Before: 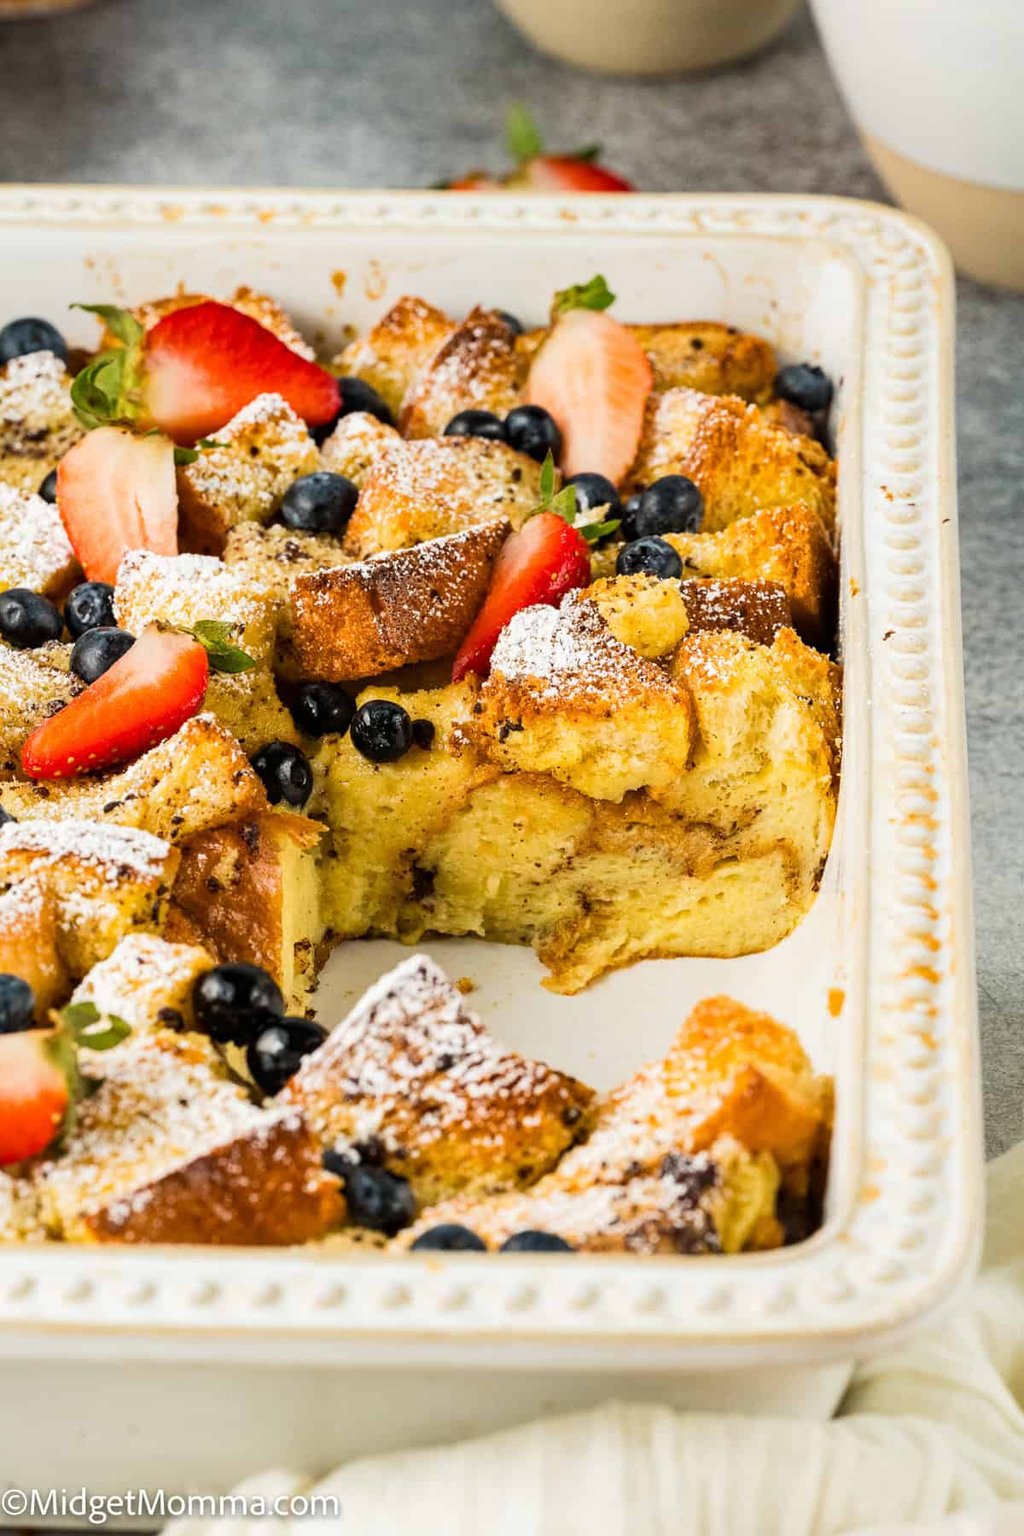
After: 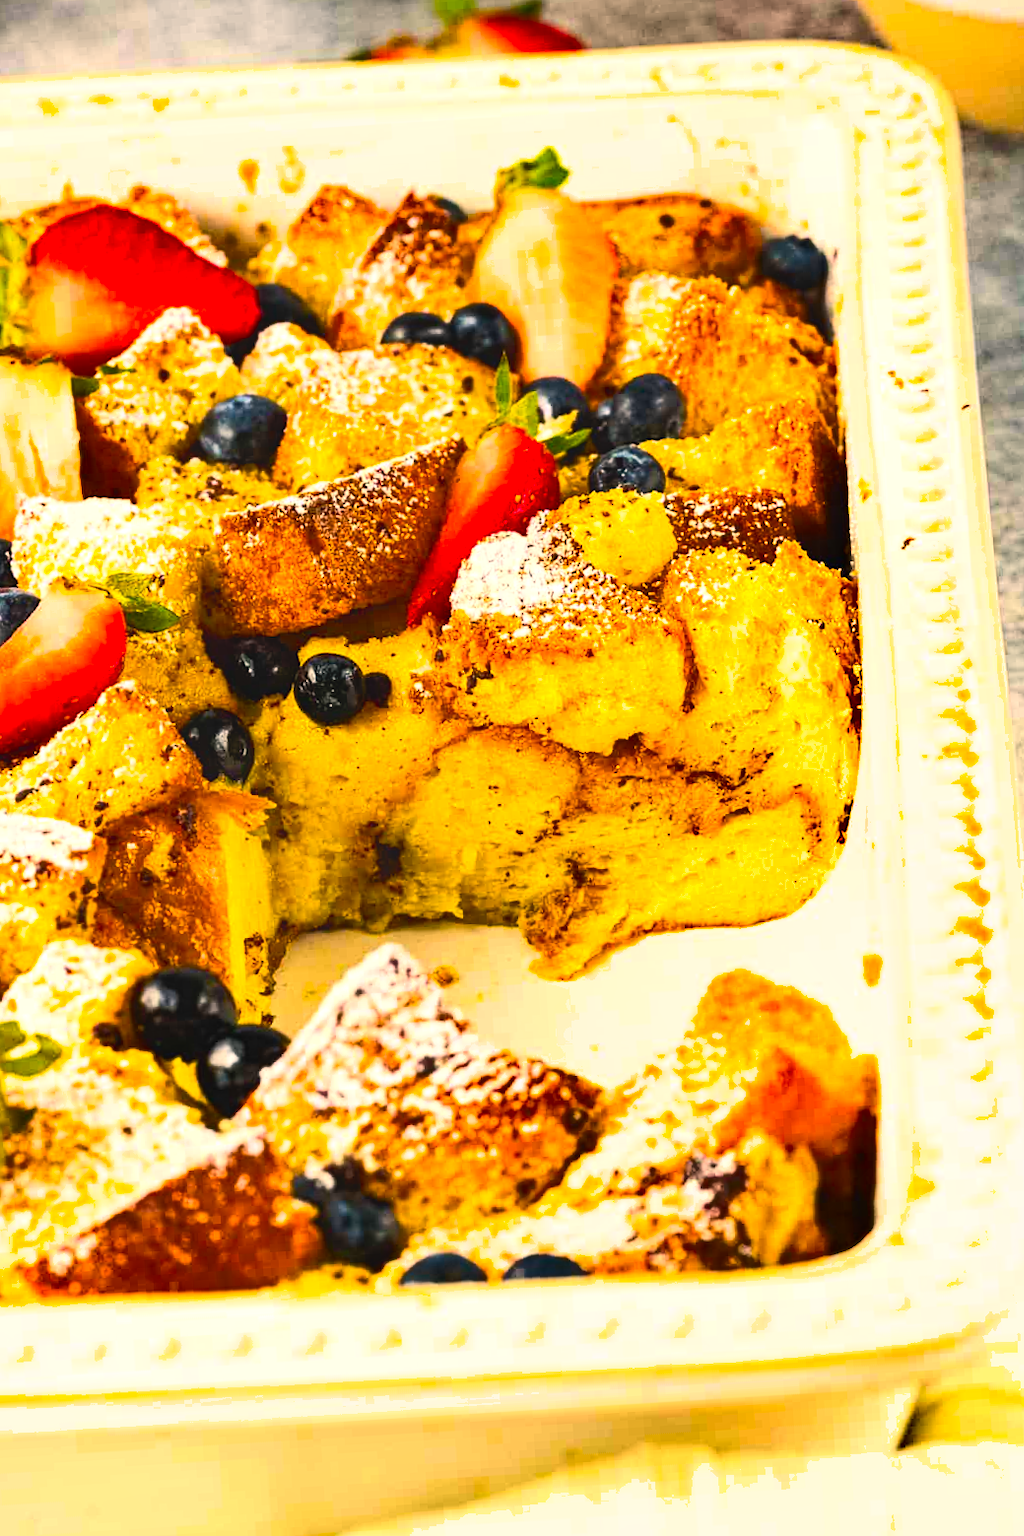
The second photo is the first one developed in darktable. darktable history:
crop and rotate: angle 3.47°, left 5.595%, top 5.688%
shadows and highlights: highlights color adjustment 45.73%, soften with gaussian
contrast equalizer: octaves 7, y [[0.439, 0.44, 0.442, 0.457, 0.493, 0.498], [0.5 ×6], [0.5 ×6], [0 ×6], [0 ×6]]
color balance rgb: highlights gain › chroma 3.332%, highlights gain › hue 56.2°, perceptual saturation grading › global saturation 30.768%, perceptual brilliance grading › global brilliance -5.439%, perceptual brilliance grading › highlights 24.565%, perceptual brilliance grading › mid-tones 6.892%, perceptual brilliance grading › shadows -4.826%, global vibrance 30.03%
contrast brightness saturation: contrast 0.202, brightness 0.169, saturation 0.226
